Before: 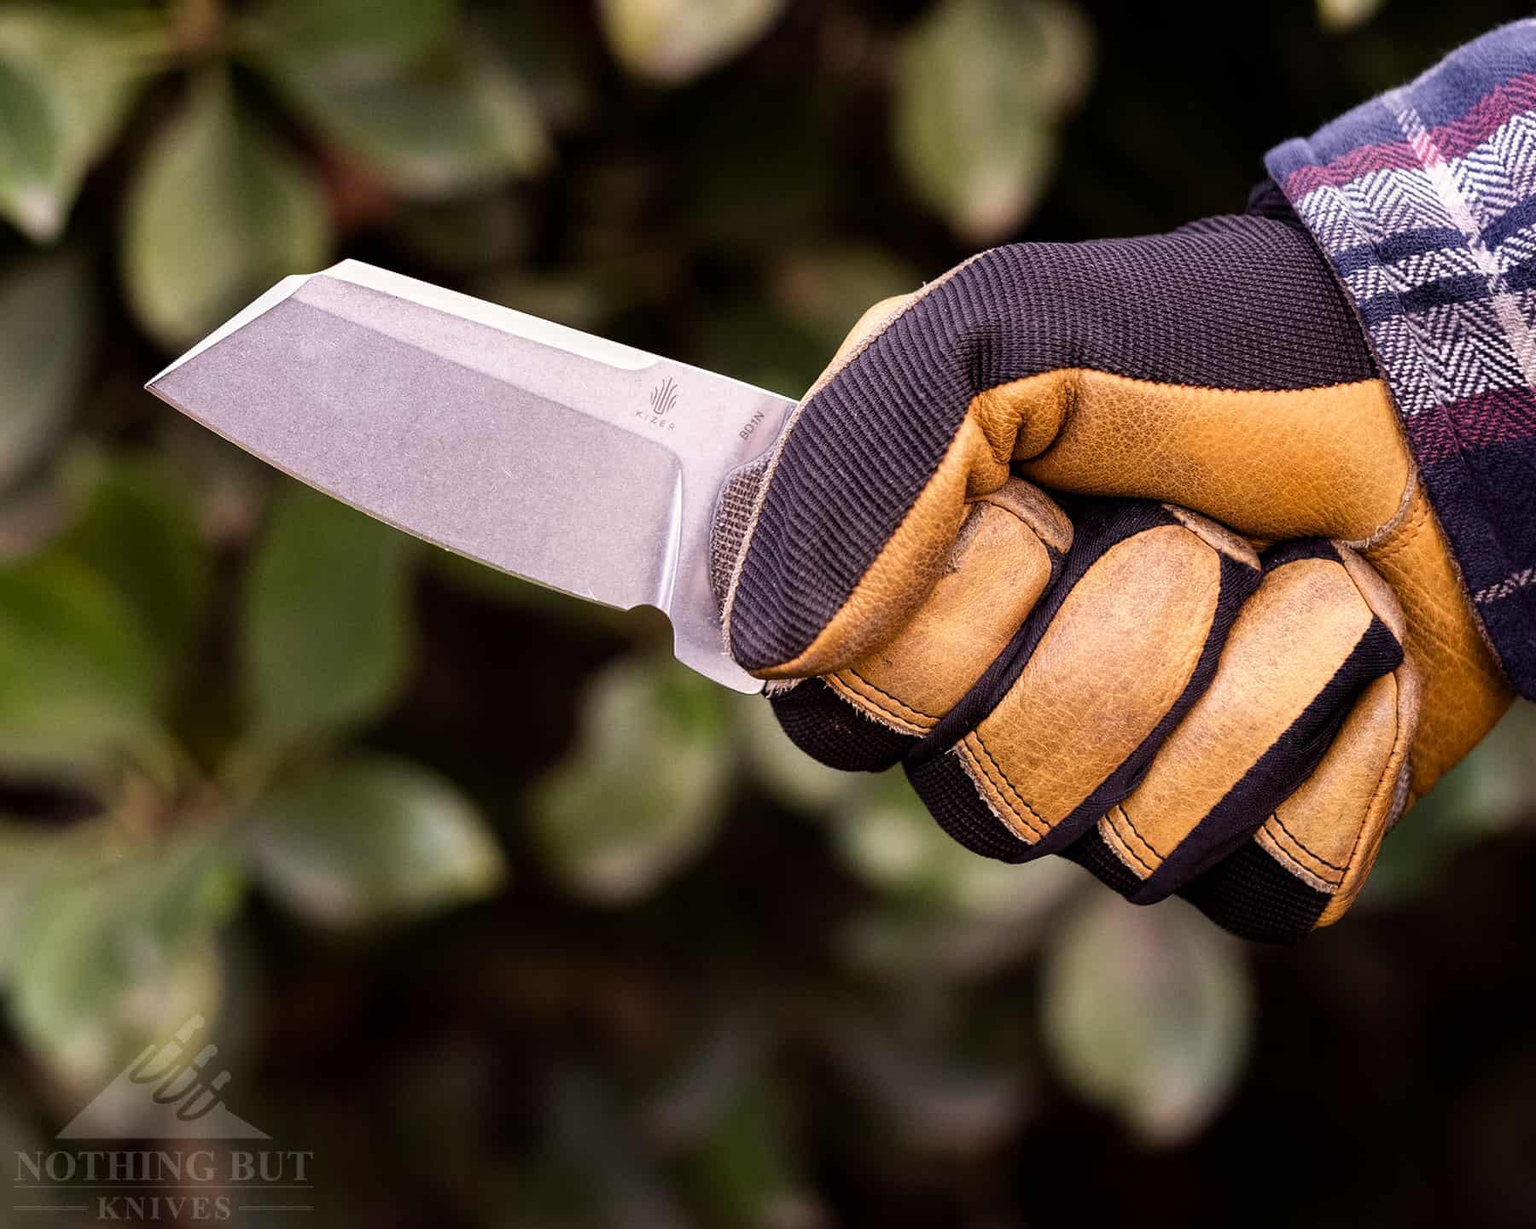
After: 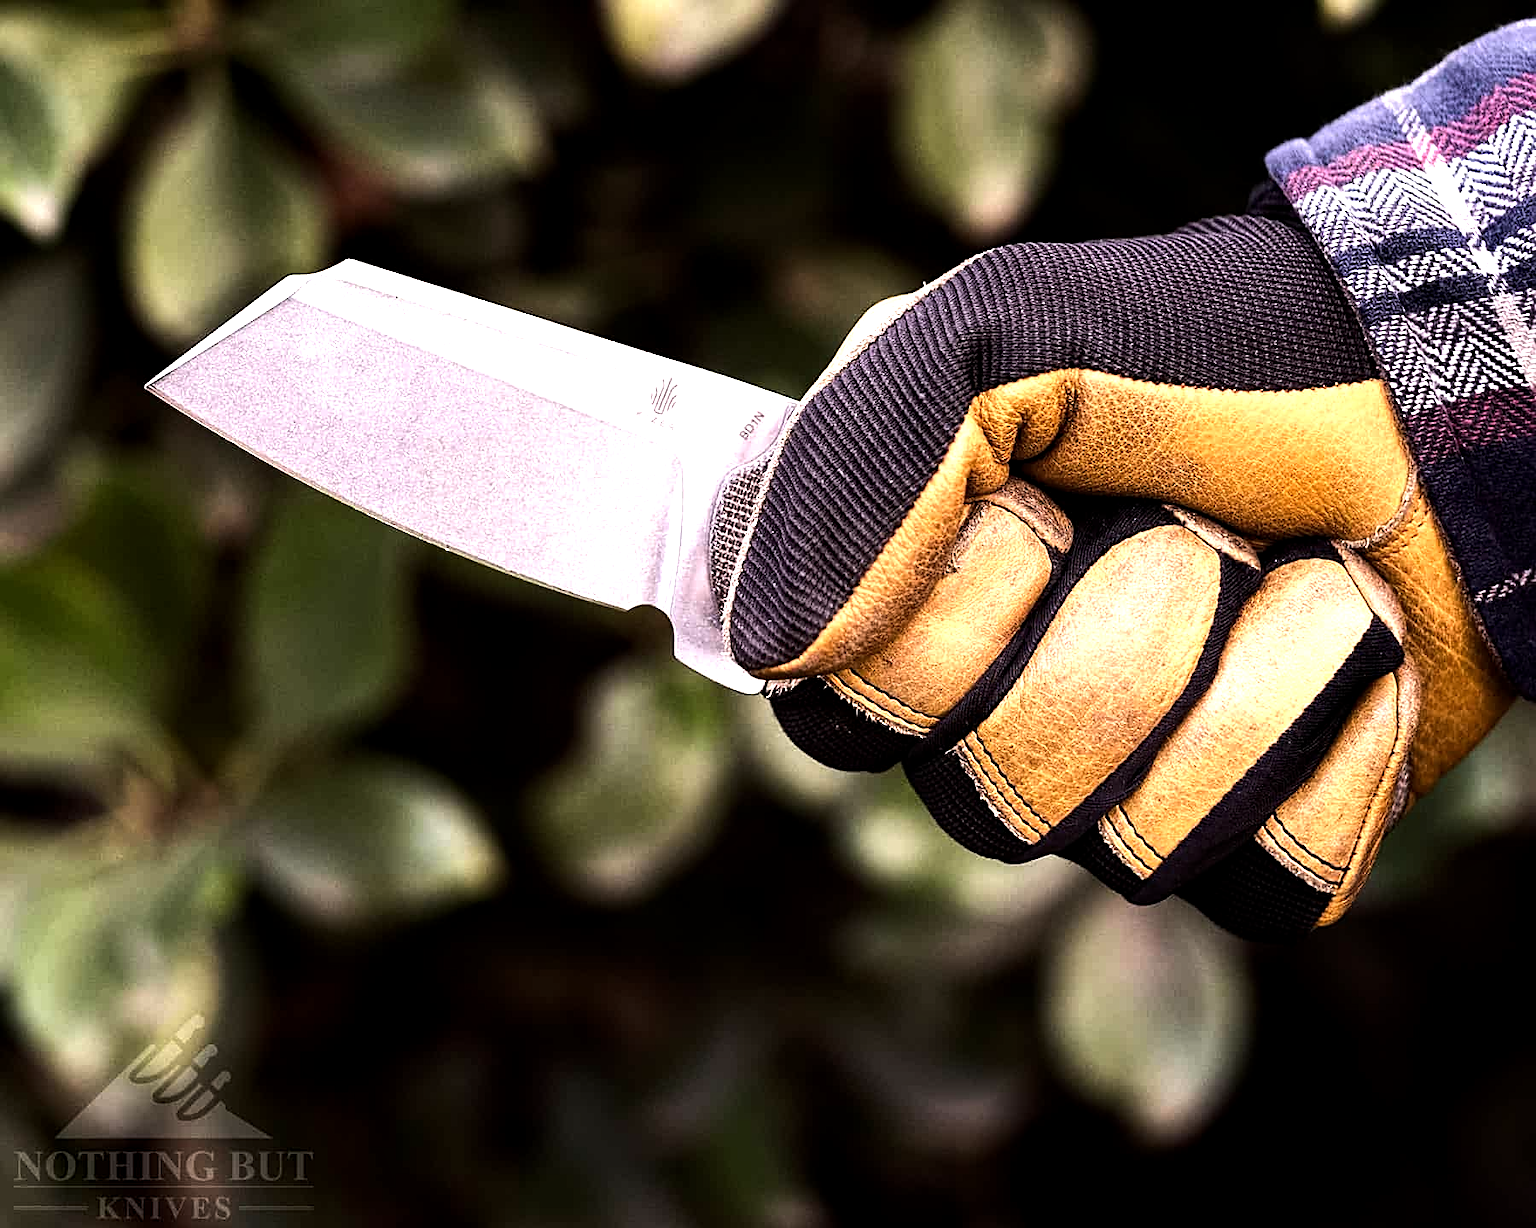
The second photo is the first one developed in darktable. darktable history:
tone equalizer: -8 EV -1.08 EV, -7 EV -1.01 EV, -6 EV -0.867 EV, -5 EV -0.578 EV, -3 EV 0.578 EV, -2 EV 0.867 EV, -1 EV 1.01 EV, +0 EV 1.08 EV, edges refinement/feathering 500, mask exposure compensation -1.57 EV, preserve details no
sharpen: on, module defaults
local contrast: highlights 100%, shadows 100%, detail 120%, midtone range 0.2
